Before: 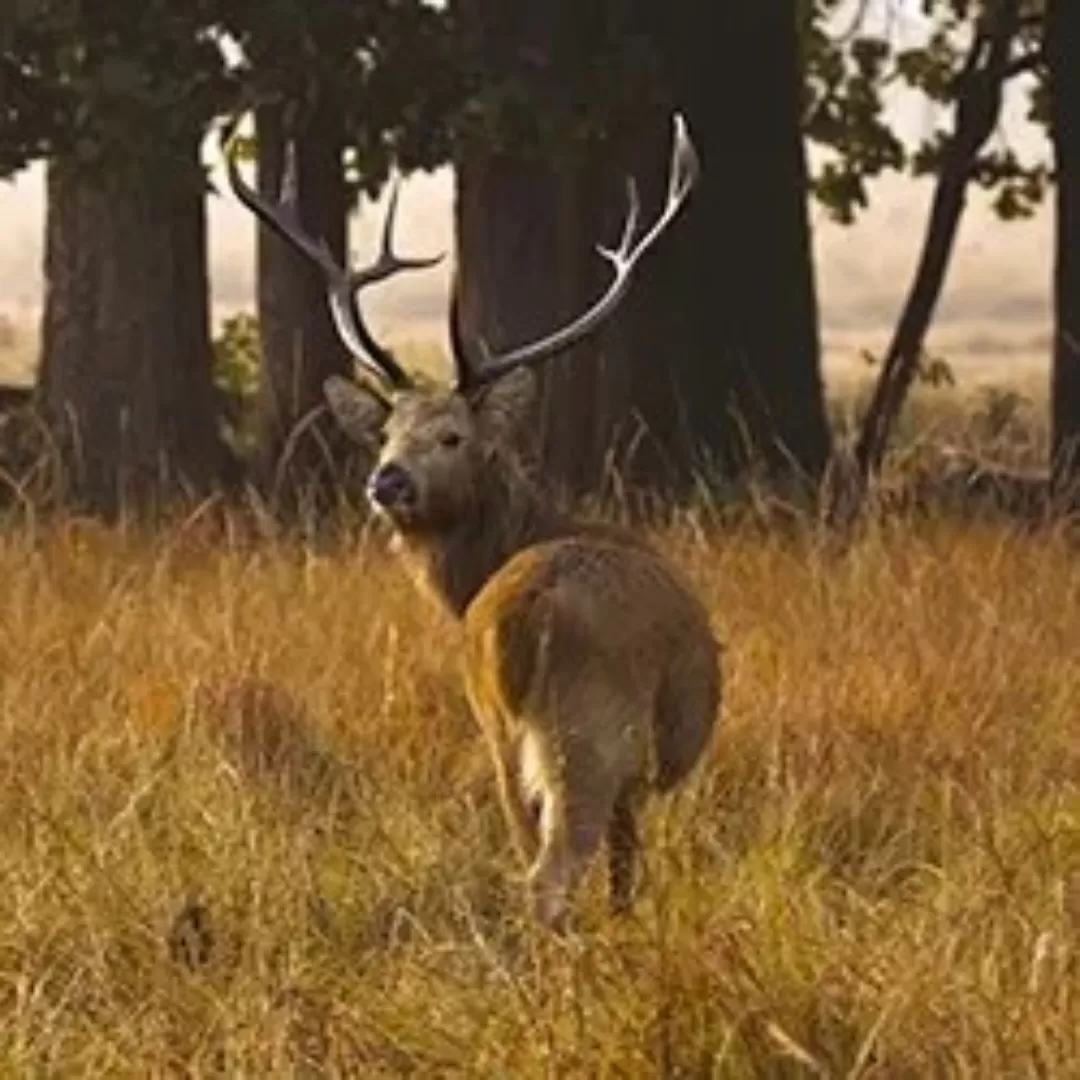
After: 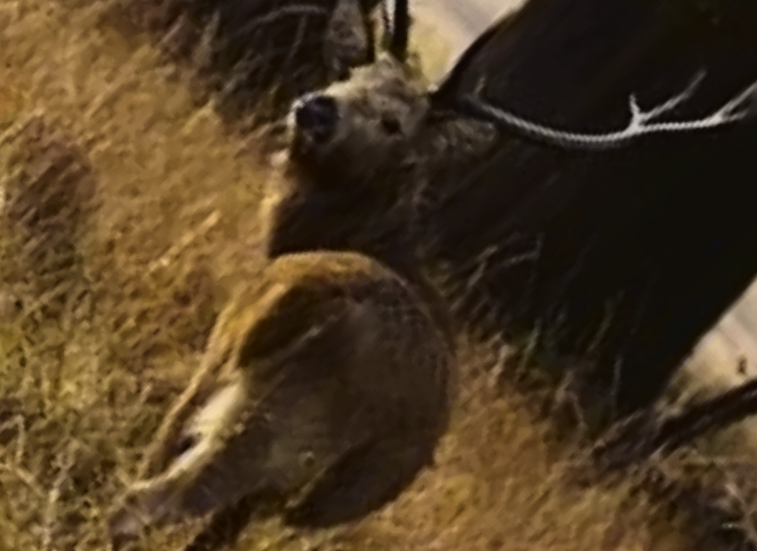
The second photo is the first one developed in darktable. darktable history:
tone curve: curves: ch0 [(0, 0) (0.003, 0.003) (0.011, 0.005) (0.025, 0.008) (0.044, 0.012) (0.069, 0.02) (0.1, 0.031) (0.136, 0.047) (0.177, 0.088) (0.224, 0.141) (0.277, 0.222) (0.335, 0.32) (0.399, 0.422) (0.468, 0.523) (0.543, 0.623) (0.623, 0.716) (0.709, 0.796) (0.801, 0.878) (0.898, 0.957) (1, 1)], color space Lab, independent channels, preserve colors none
exposure: black level correction -0.016, exposure -1.101 EV, compensate highlight preservation false
crop and rotate: angle -45.65°, top 16.15%, right 0.817%, bottom 11.684%
color zones: curves: ch0 [(0.004, 0.306) (0.107, 0.448) (0.252, 0.656) (0.41, 0.398) (0.595, 0.515) (0.768, 0.628)]; ch1 [(0.07, 0.323) (0.151, 0.452) (0.252, 0.608) (0.346, 0.221) (0.463, 0.189) (0.61, 0.368) (0.735, 0.395) (0.921, 0.412)]; ch2 [(0, 0.476) (0.132, 0.512) (0.243, 0.512) (0.397, 0.48) (0.522, 0.376) (0.634, 0.536) (0.761, 0.46)]
